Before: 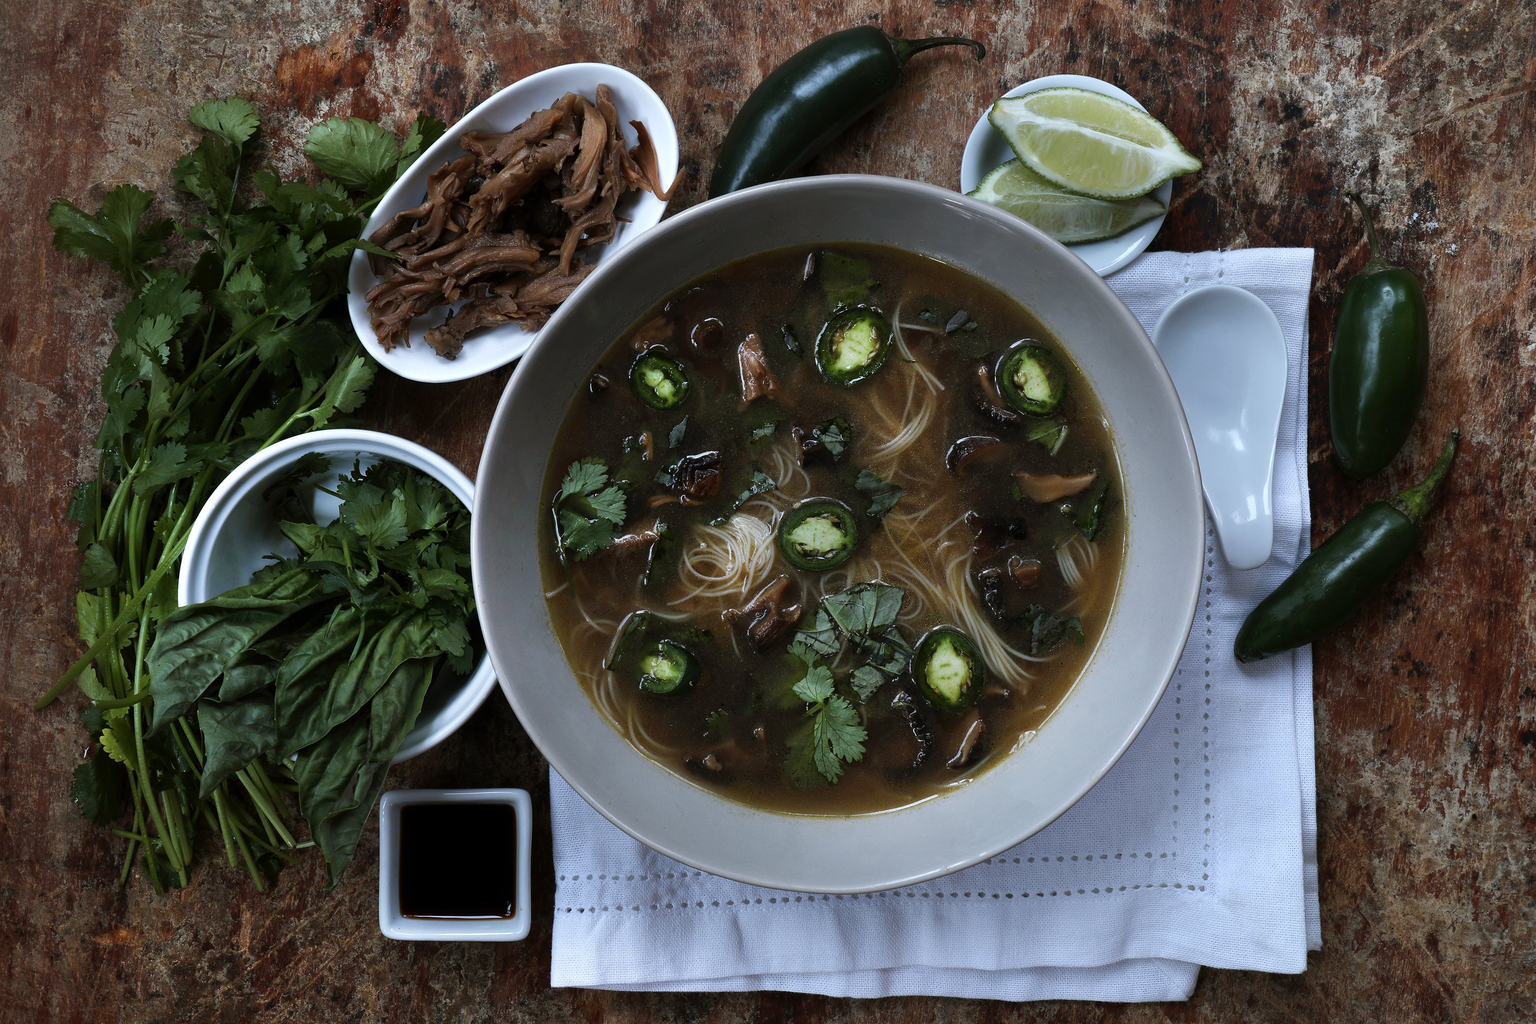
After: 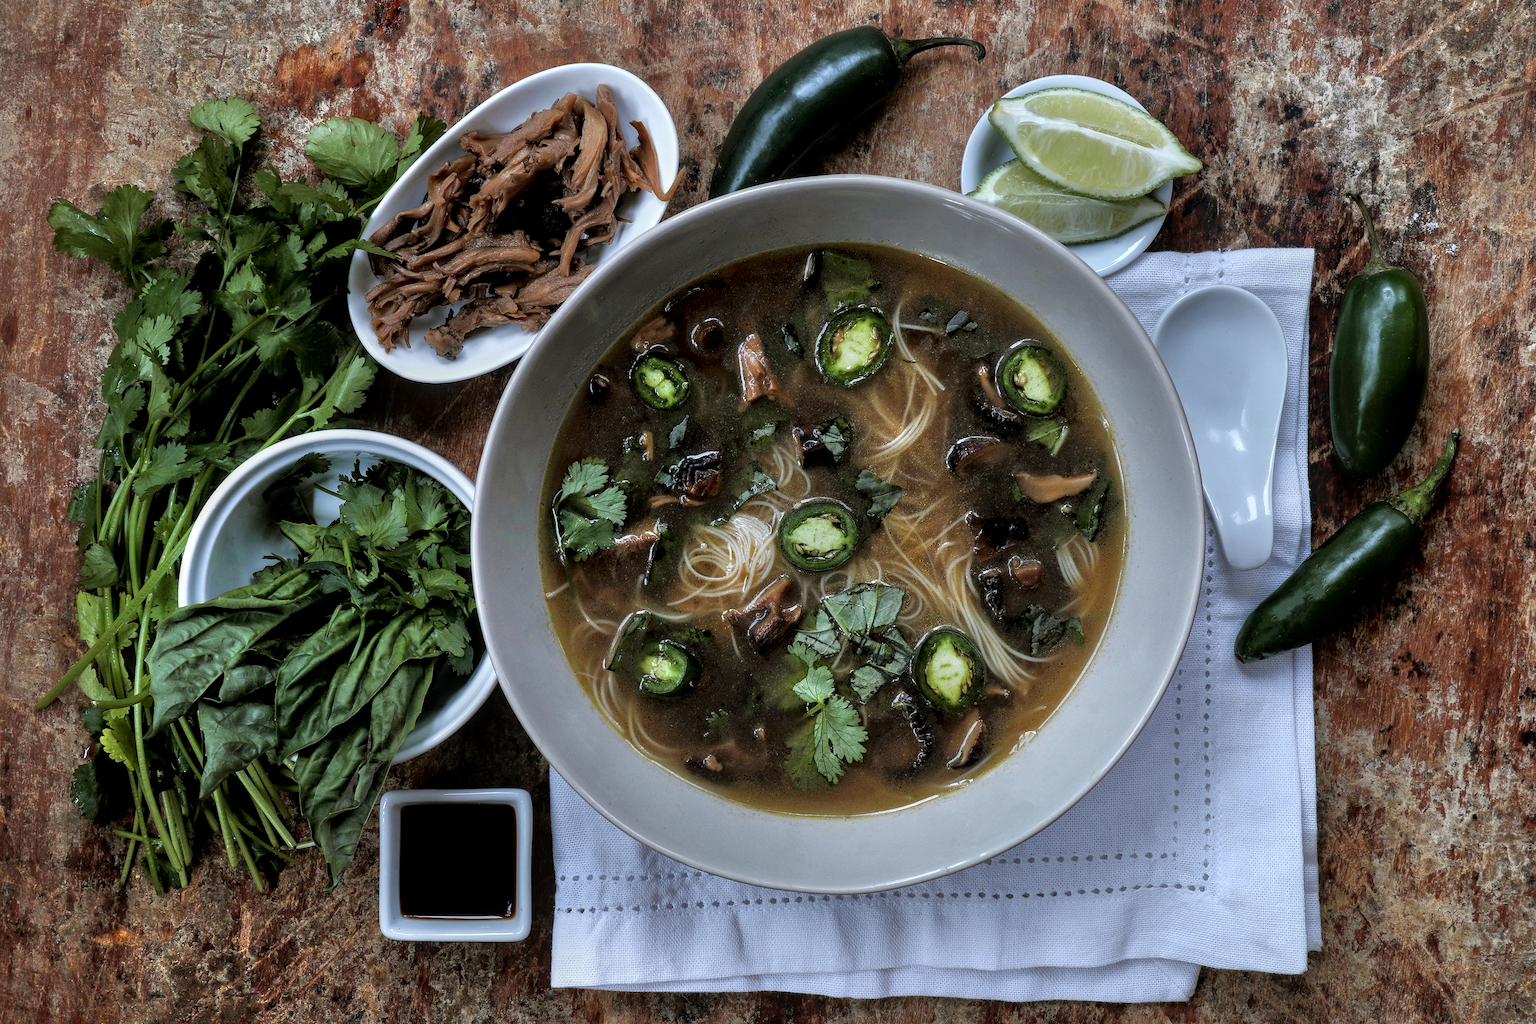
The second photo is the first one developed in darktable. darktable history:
local contrast: detail 130%
tone equalizer: -7 EV 0.156 EV, -6 EV 0.608 EV, -5 EV 1.15 EV, -4 EV 1.31 EV, -3 EV 1.15 EV, -2 EV 0.6 EV, -1 EV 0.151 EV
exposure: black level correction 0.001, exposure -0.124 EV, compensate highlight preservation false
